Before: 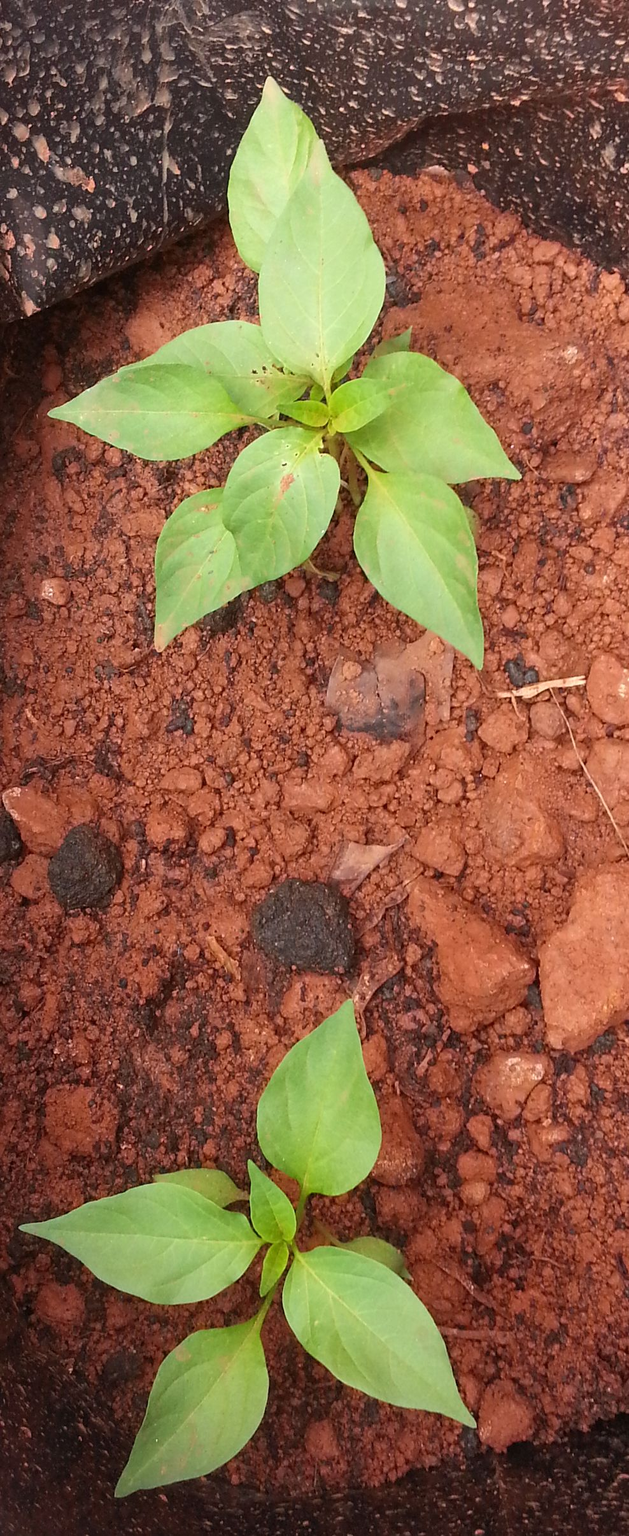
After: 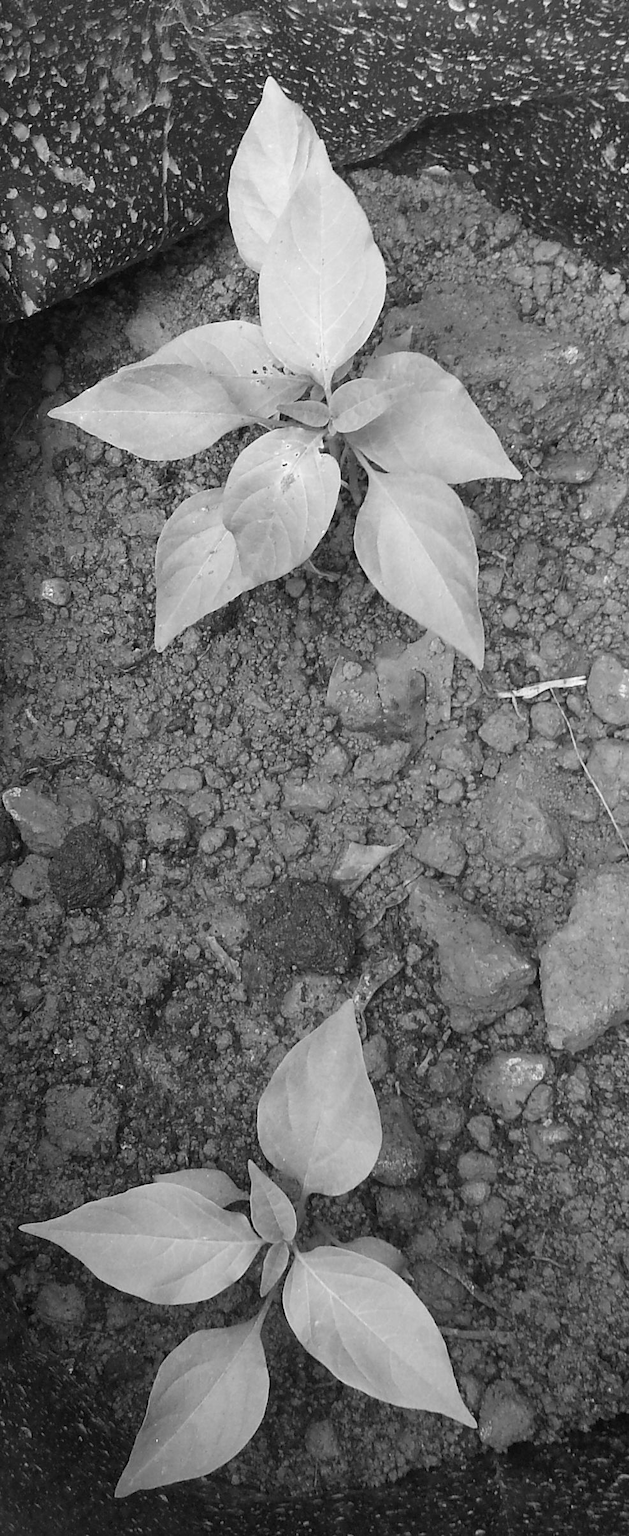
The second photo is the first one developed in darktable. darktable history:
color calibration: output gray [0.31, 0.36, 0.33, 0], illuminant as shot in camera, x 0.37, y 0.382, temperature 4319.66 K
exposure: exposure 0.208 EV, compensate highlight preservation false
